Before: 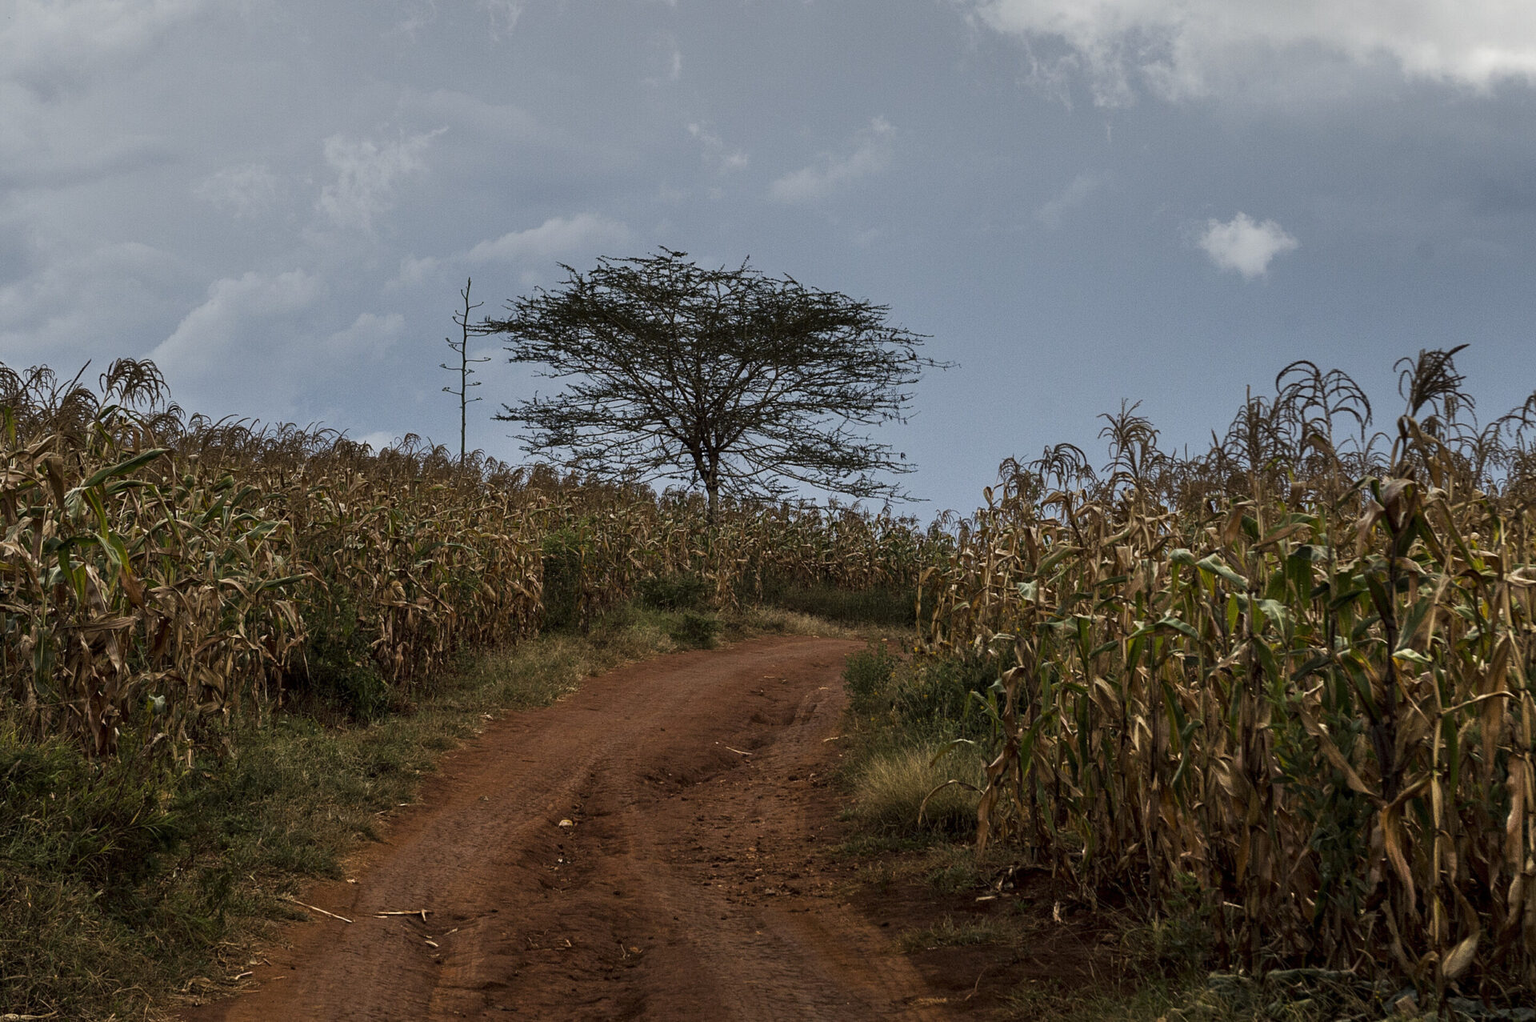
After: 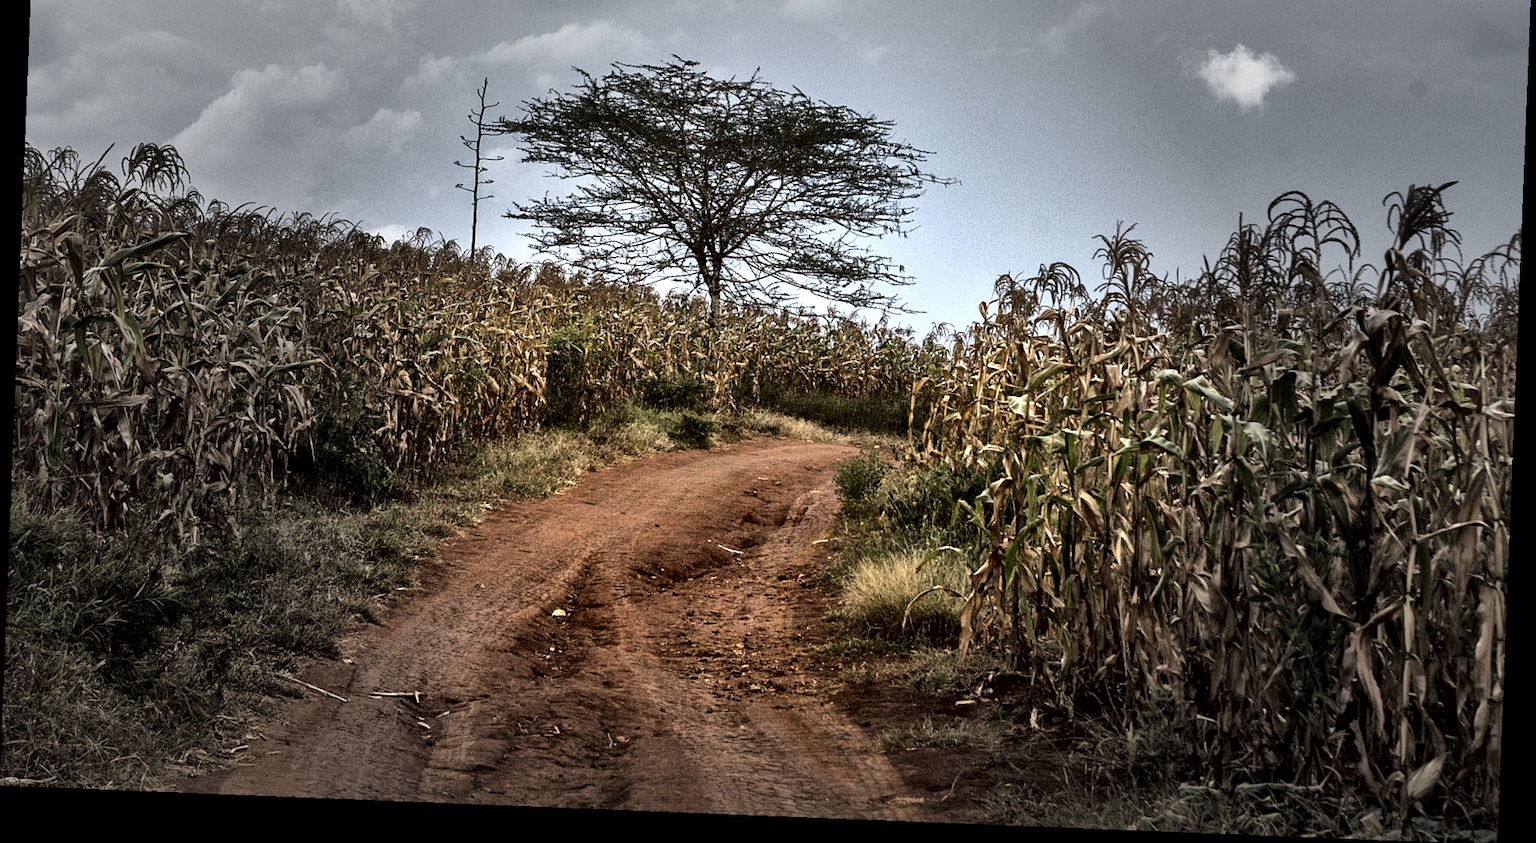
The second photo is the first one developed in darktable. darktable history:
rotate and perspective: rotation 2.27°, automatic cropping off
crop and rotate: top 19.998%
exposure: black level correction 0, exposure 1.1 EV, compensate exposure bias true, compensate highlight preservation false
local contrast: mode bilateral grid, contrast 44, coarseness 69, detail 214%, midtone range 0.2
white balance: red 1.009, blue 0.985
vignetting: fall-off start 31.28%, fall-off radius 34.64%, brightness -0.575
